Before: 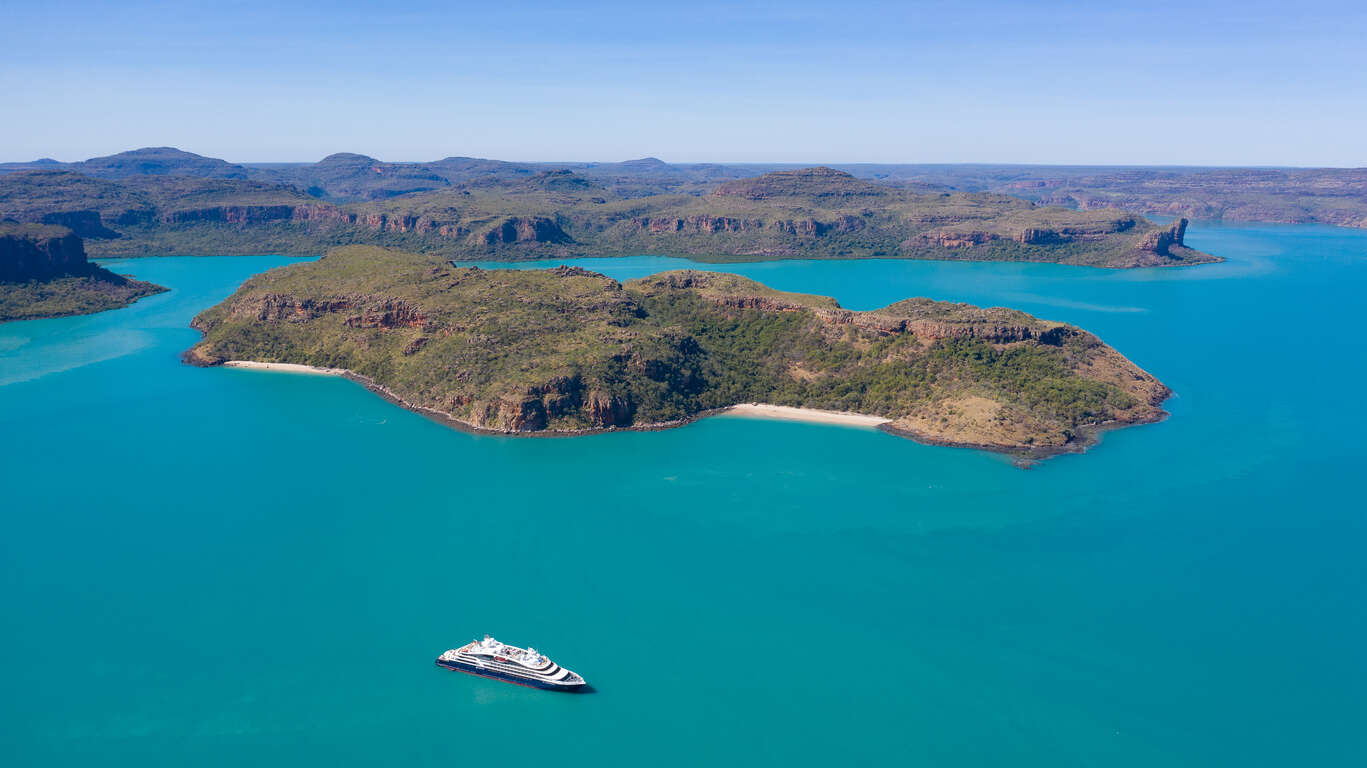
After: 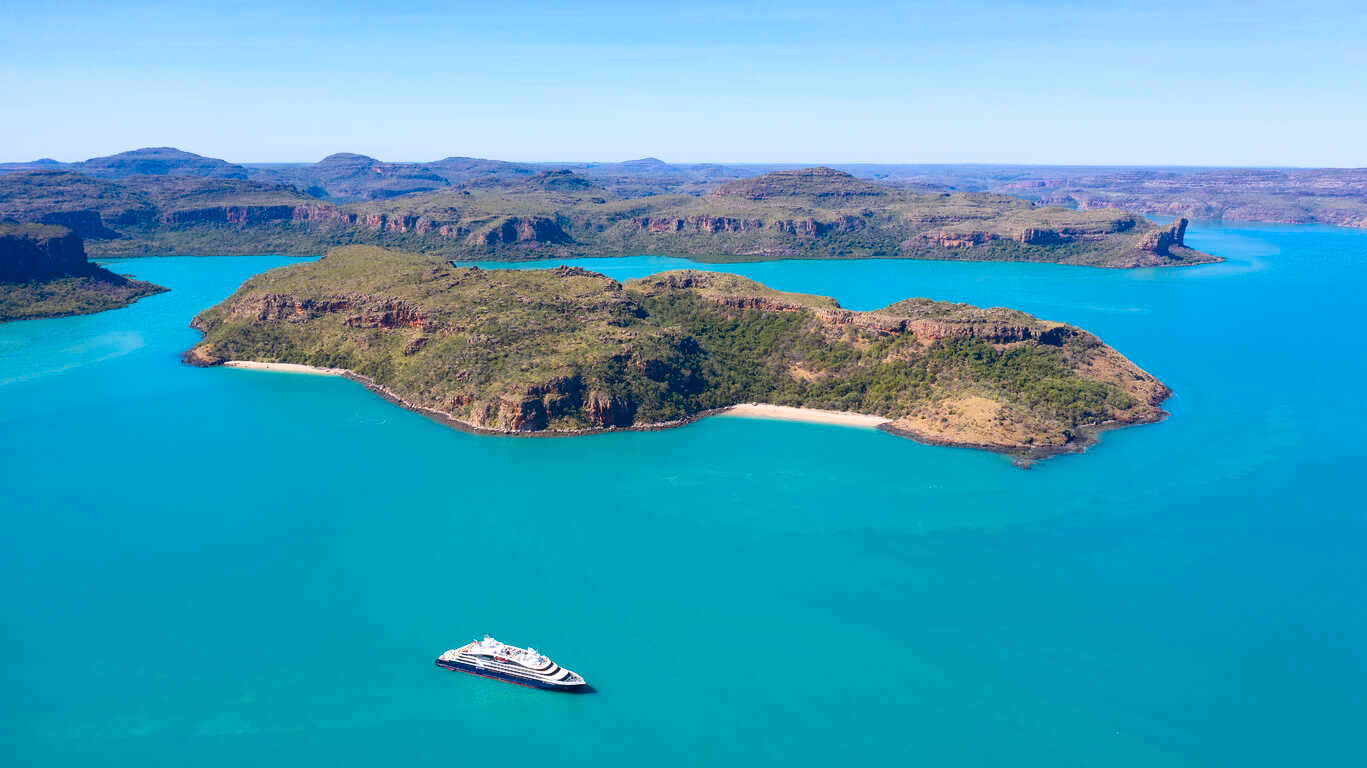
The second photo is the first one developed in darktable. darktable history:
contrast brightness saturation: contrast 0.234, brightness 0.105, saturation 0.29
